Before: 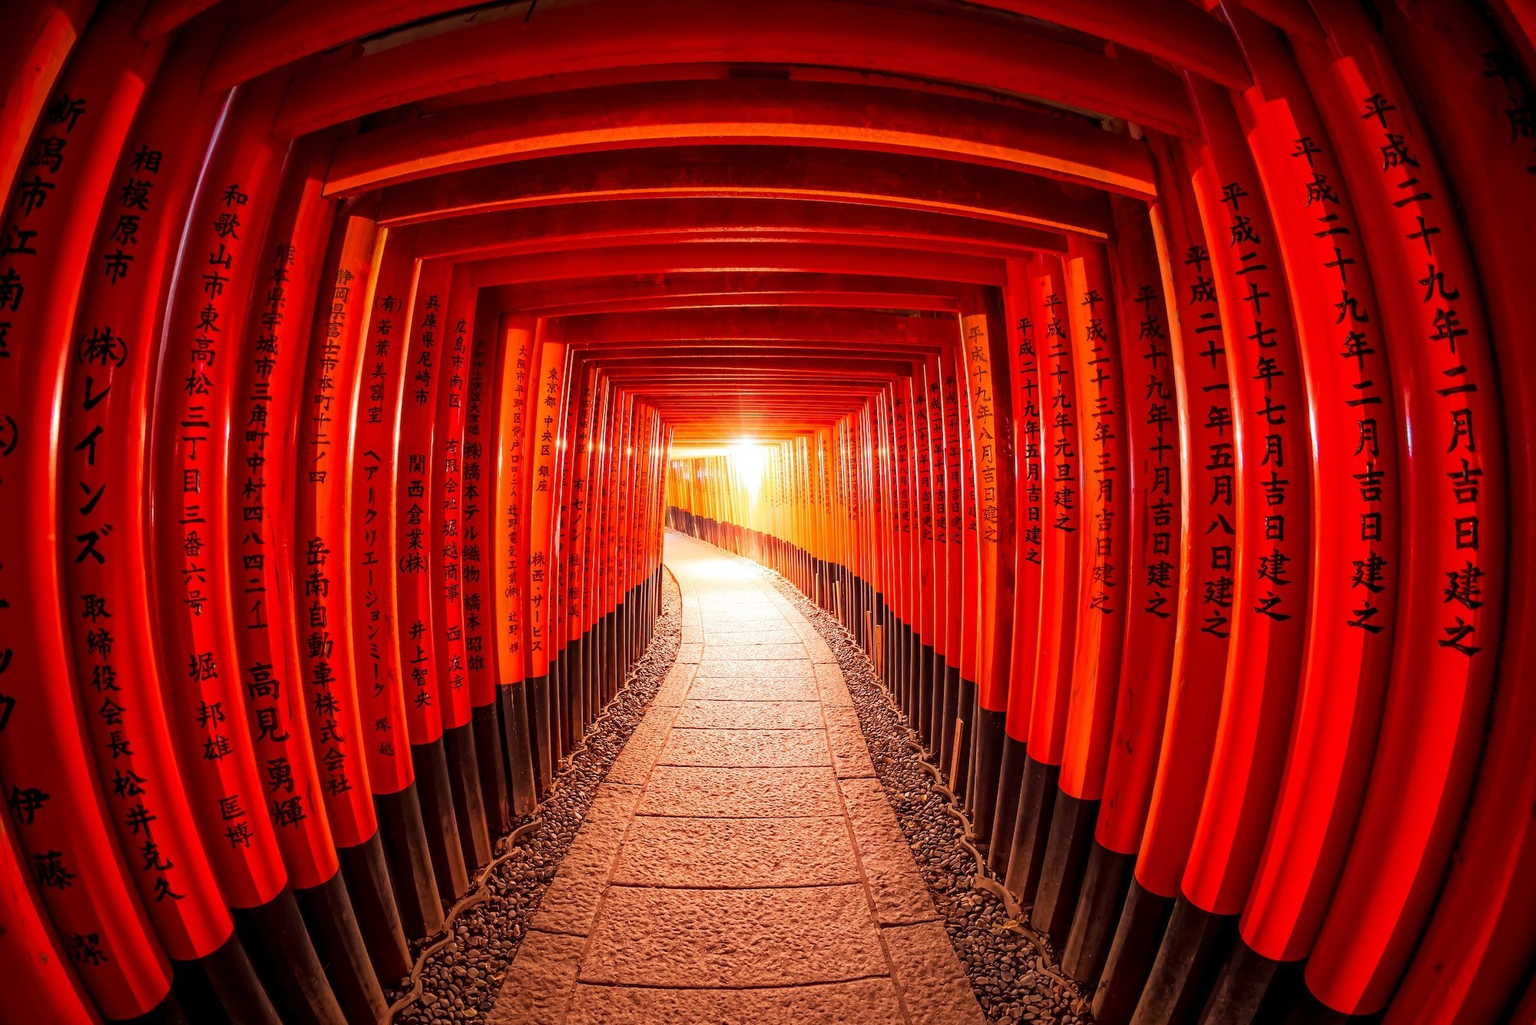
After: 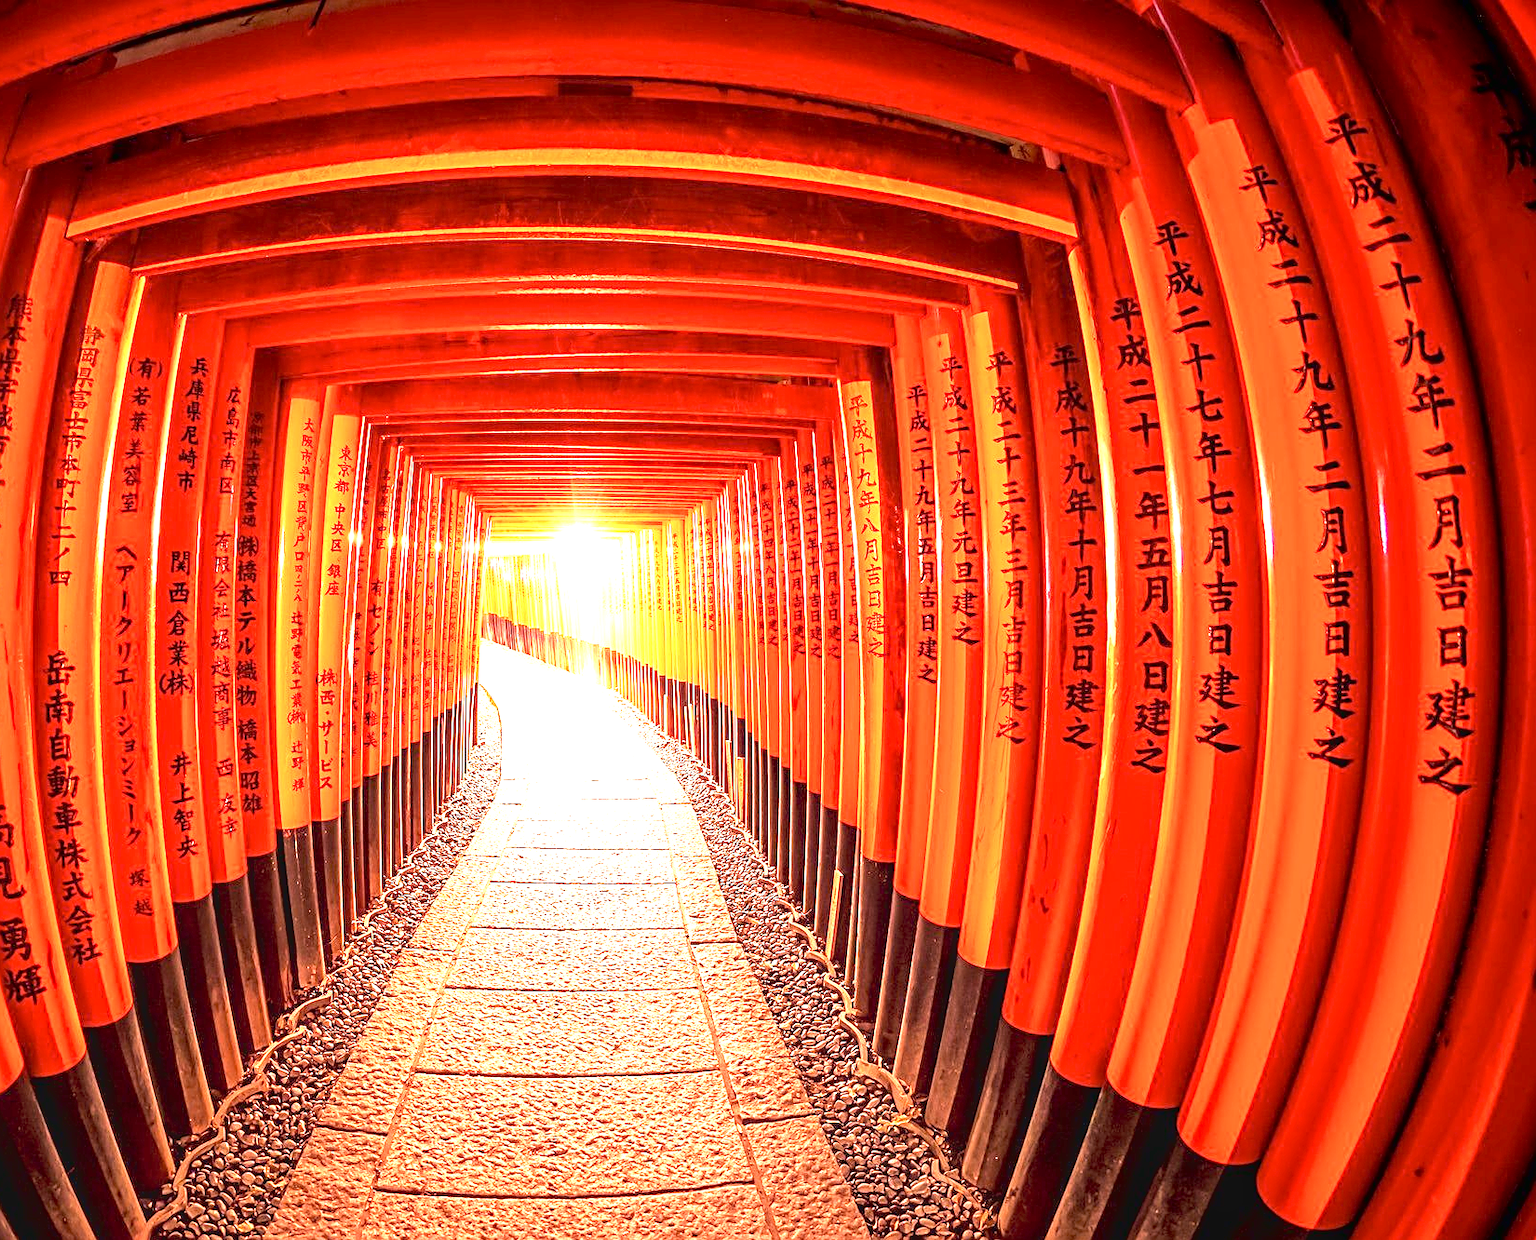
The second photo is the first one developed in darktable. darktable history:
local contrast: detail 109%
sharpen: on, module defaults
crop: left 17.453%, bottom 0.022%
contrast brightness saturation: saturation -0.065
exposure: black level correction 0.001, exposure 1.999 EV, compensate highlight preservation false
velvia: on, module defaults
